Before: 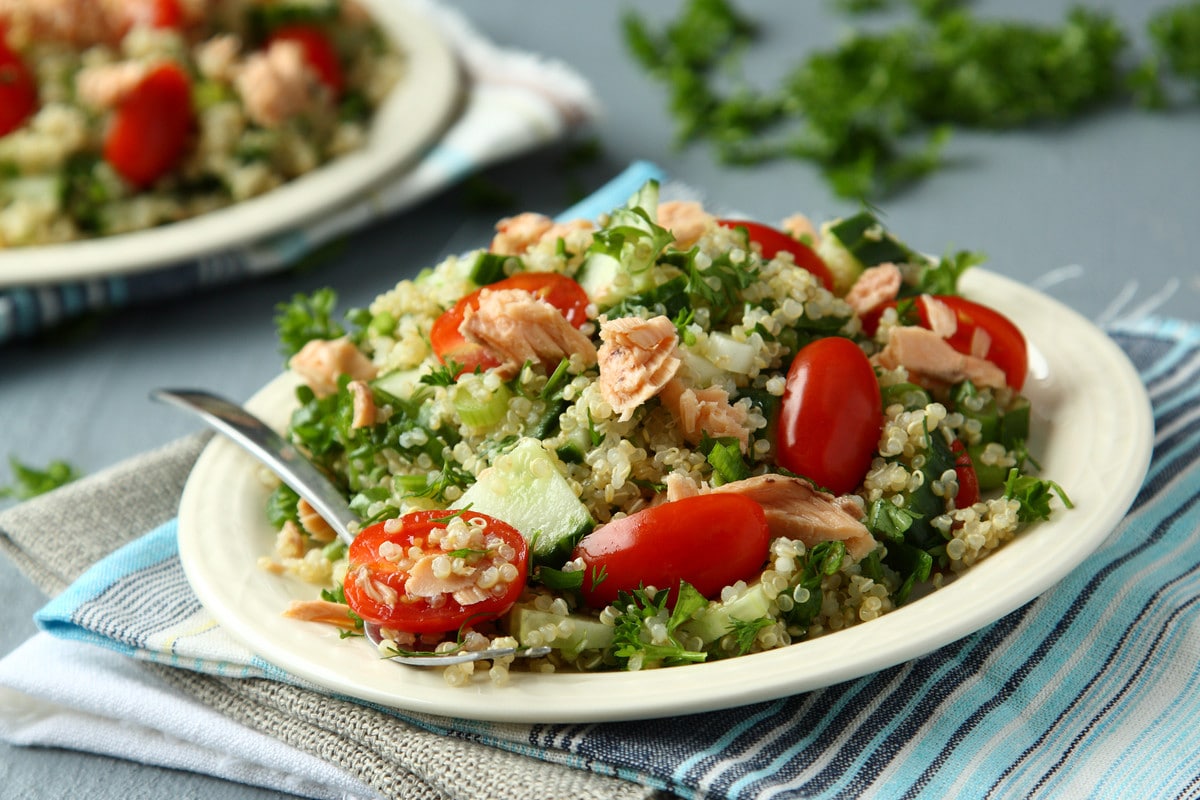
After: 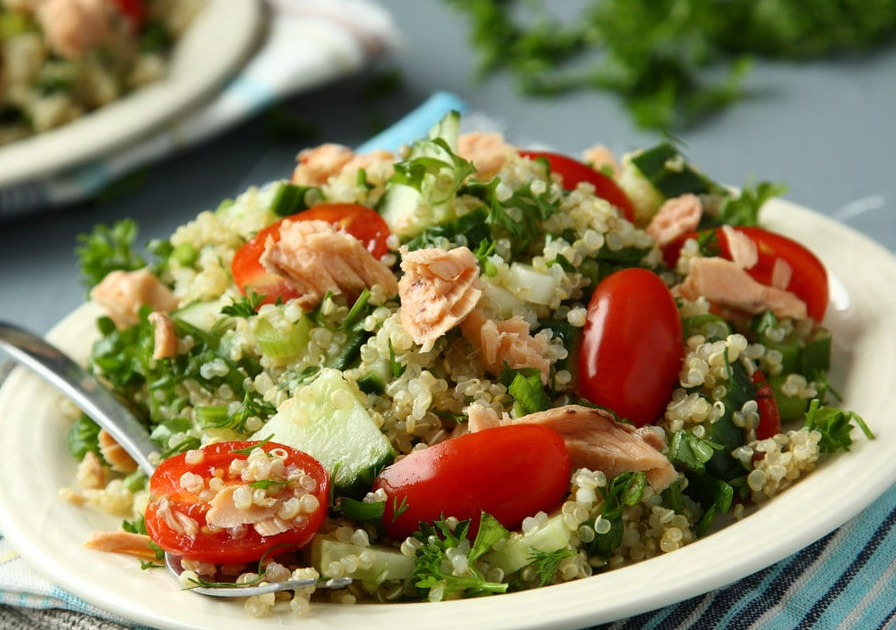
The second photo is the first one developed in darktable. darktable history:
crop: left 16.621%, top 8.67%, right 8.551%, bottom 12.531%
